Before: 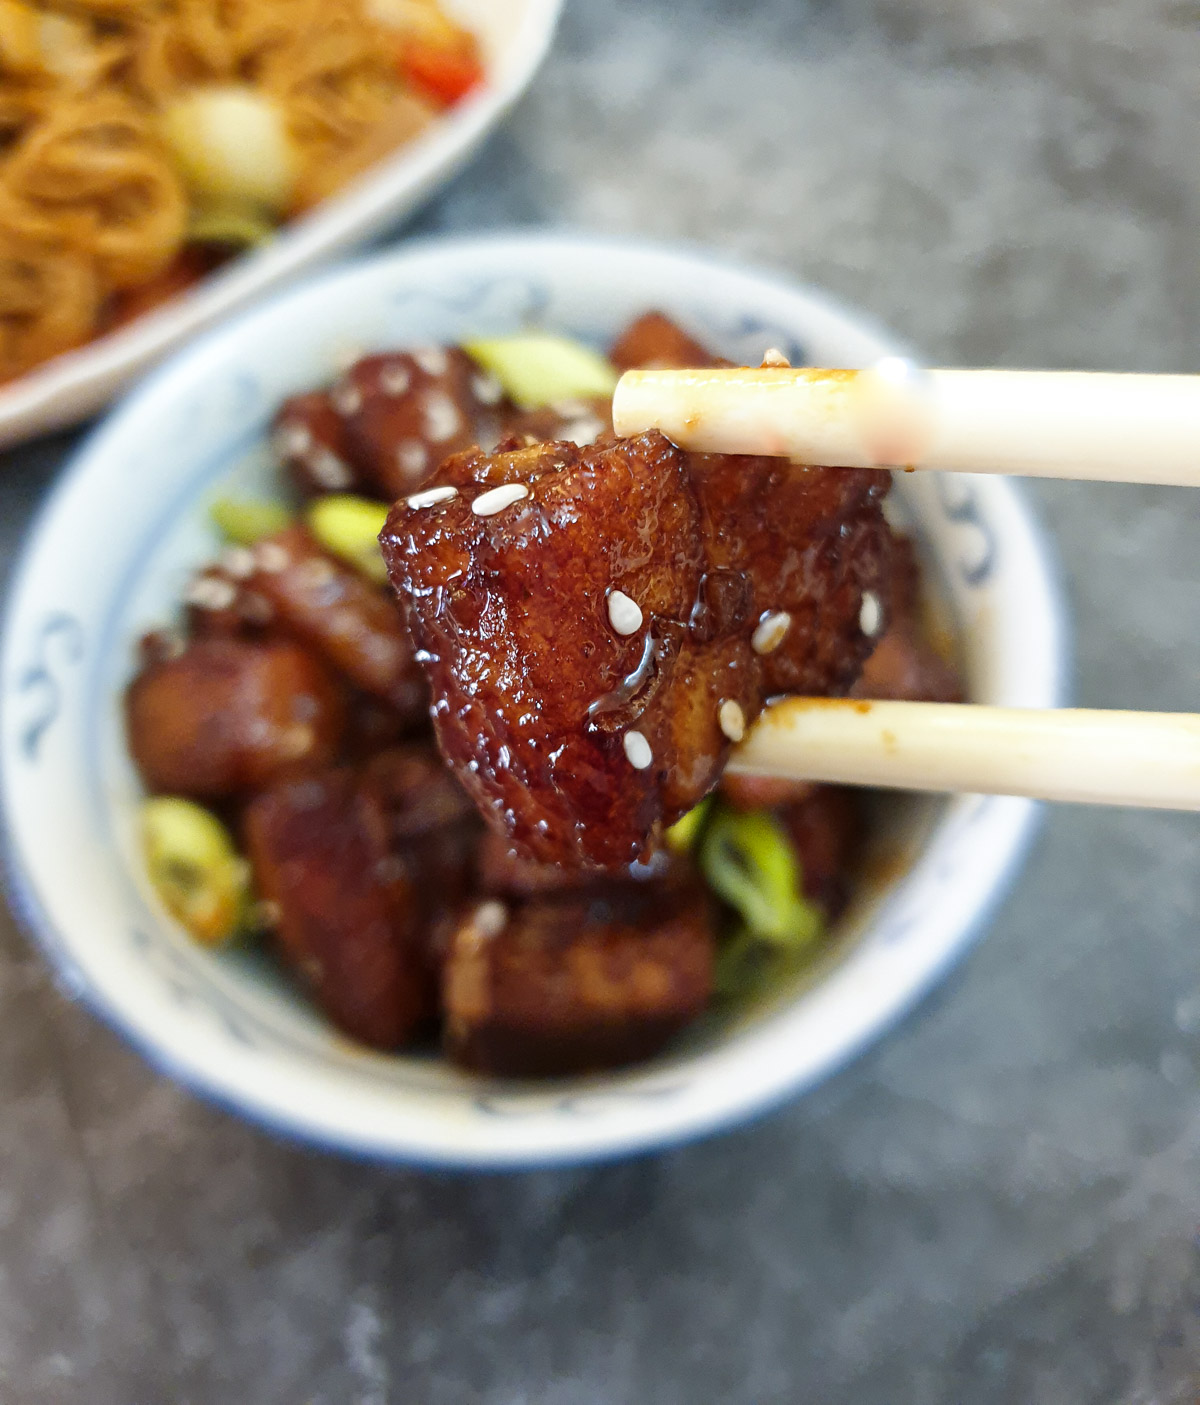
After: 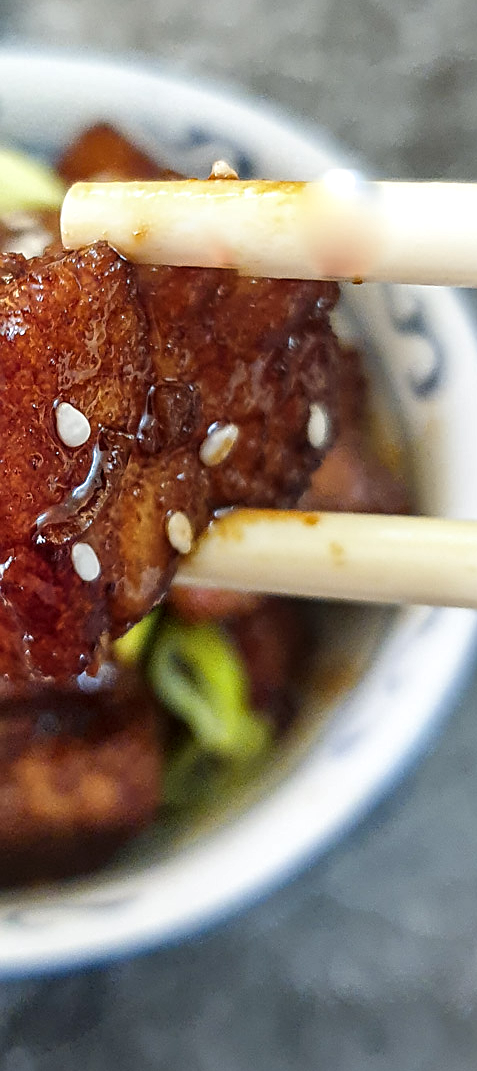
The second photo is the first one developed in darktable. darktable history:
local contrast: on, module defaults
sharpen: on, module defaults
shadows and highlights: low approximation 0.01, soften with gaussian
crop: left 46.033%, top 13.418%, right 14.184%, bottom 9.88%
